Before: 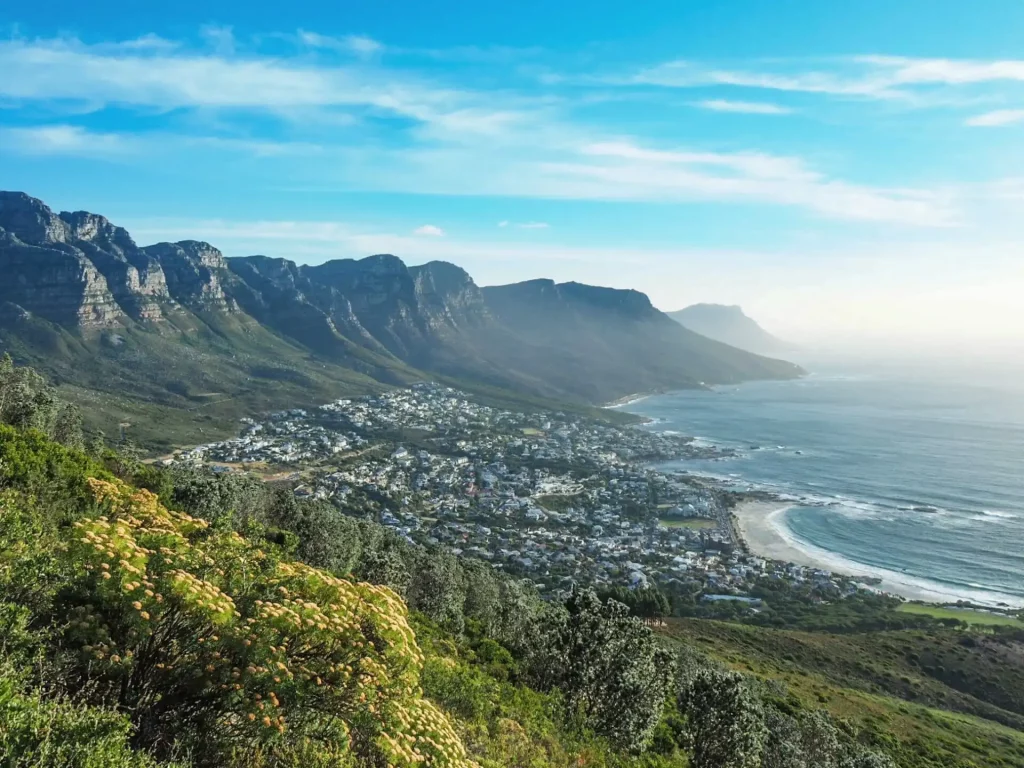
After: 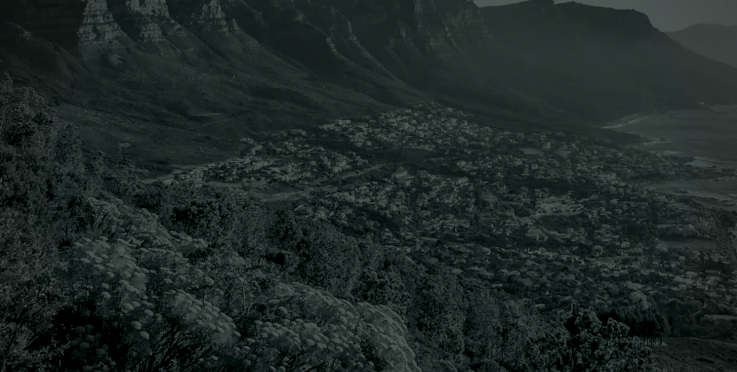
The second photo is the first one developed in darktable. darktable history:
crop: top 36.498%, right 27.964%, bottom 14.995%
colorize: hue 90°, saturation 19%, lightness 1.59%, version 1
white balance: red 0.926, green 1.003, blue 1.133
contrast brightness saturation: contrast 0.07, brightness 0.18, saturation 0.4
local contrast: mode bilateral grid, contrast 20, coarseness 50, detail 102%, midtone range 0.2
velvia: on, module defaults
vignetting: on, module defaults
